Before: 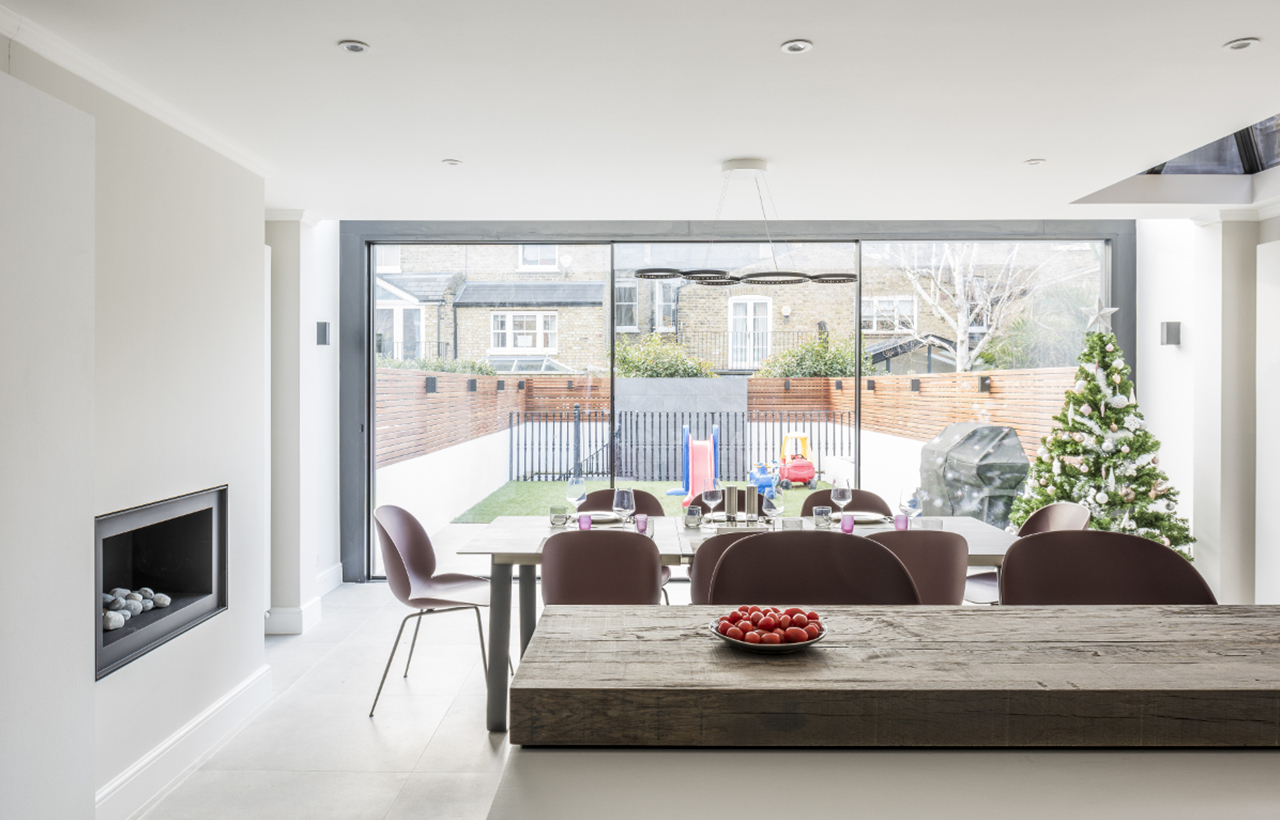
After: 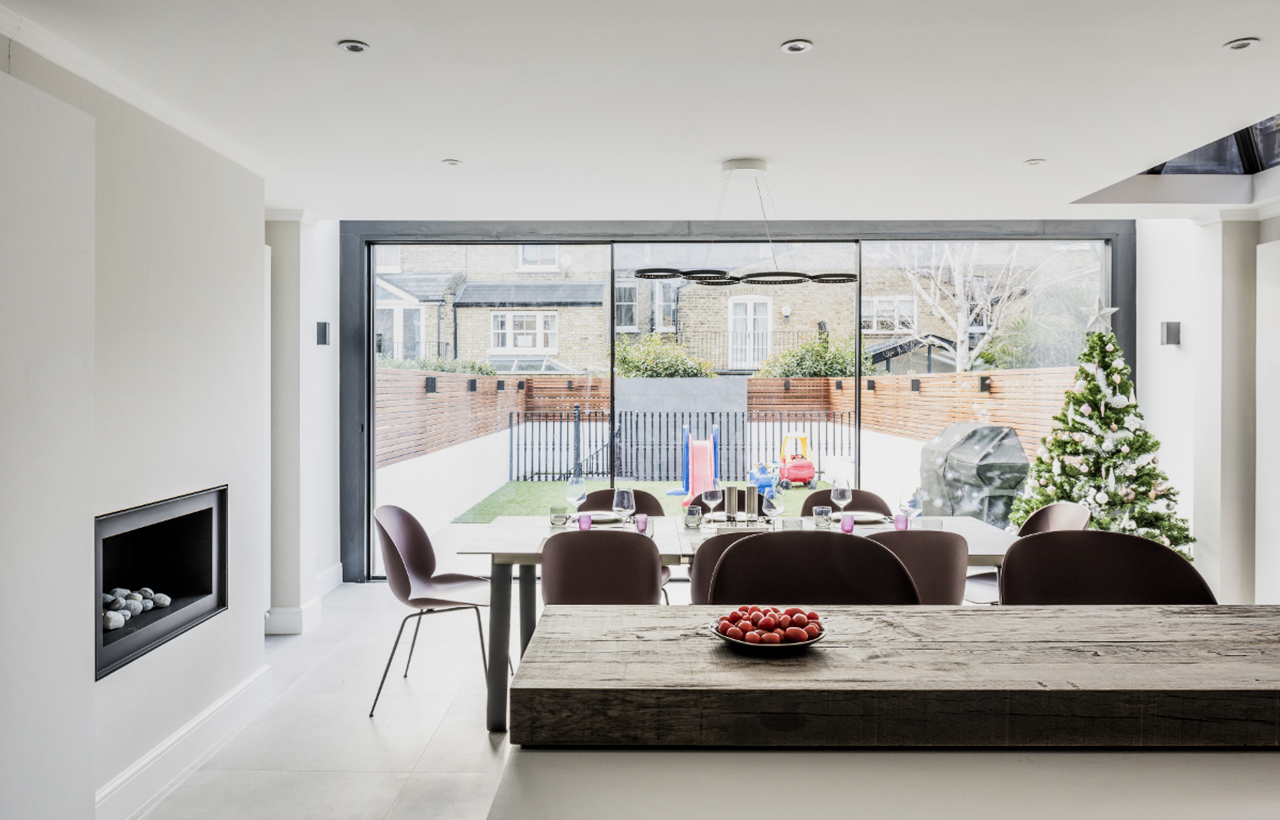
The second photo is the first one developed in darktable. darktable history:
shadows and highlights: shadows color adjustment 97.66%, soften with gaussian
filmic rgb: black relative exposure -16 EV, white relative exposure 6.29 EV, hardness 5.1, contrast 1.35
